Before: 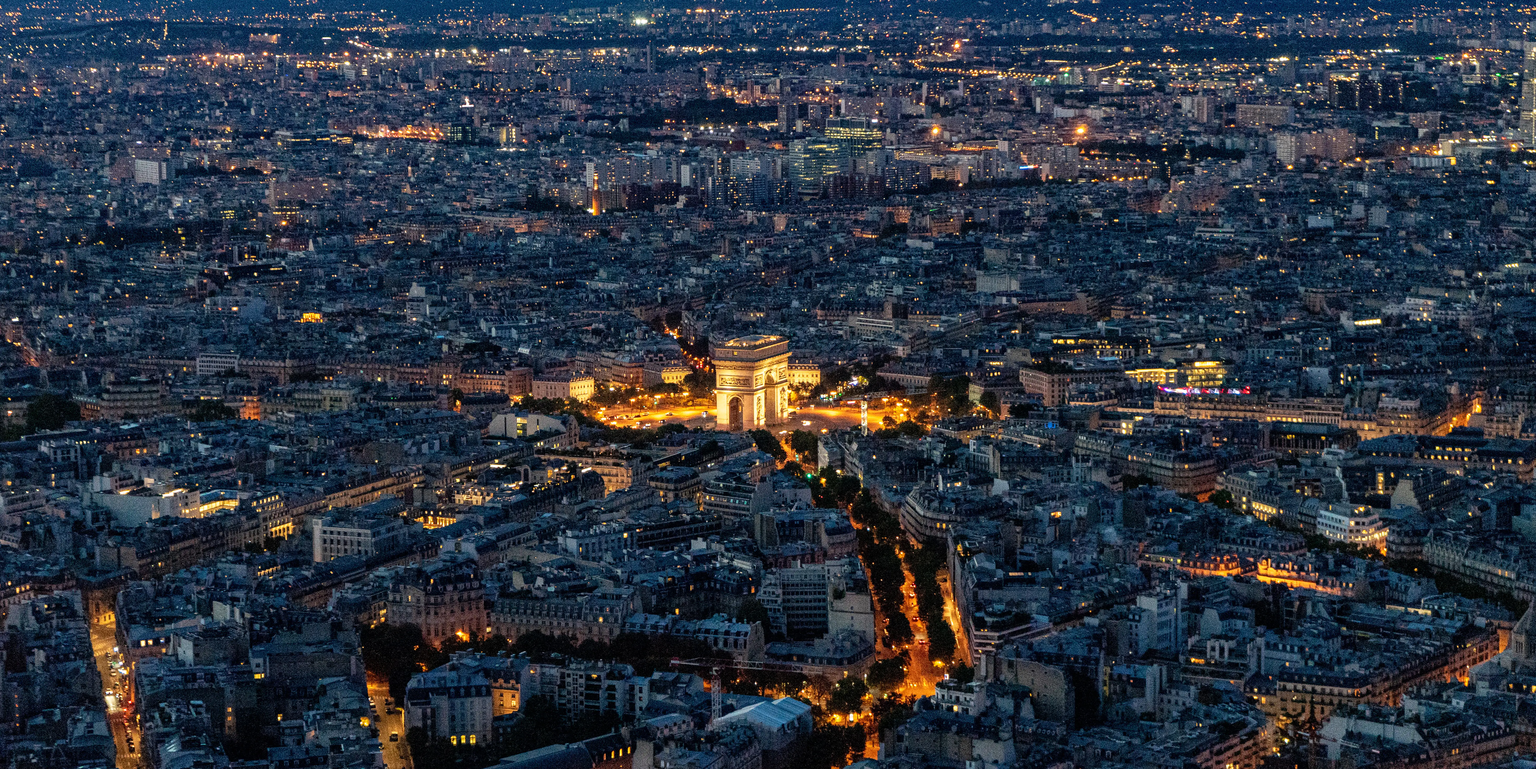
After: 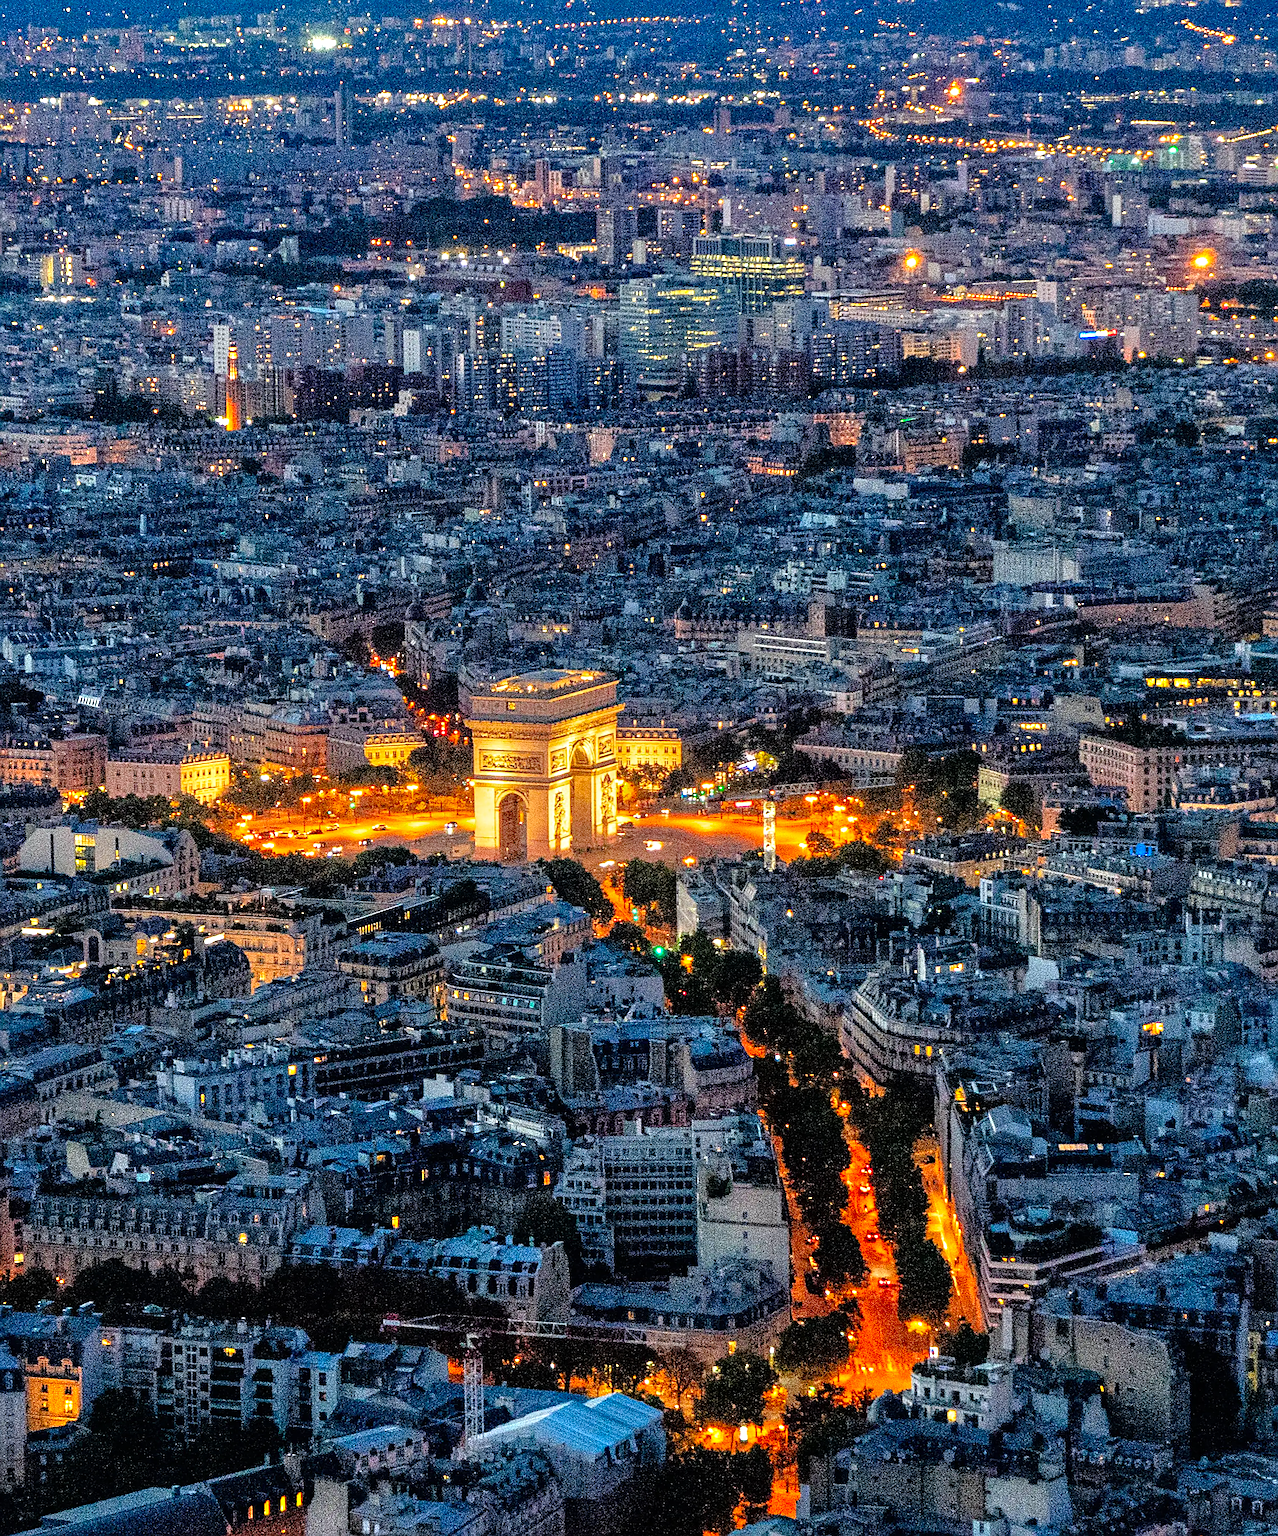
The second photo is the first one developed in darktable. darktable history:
crop: left 31.229%, right 27.105%
white balance: red 0.986, blue 1.01
sharpen: on, module defaults
tone equalizer: -7 EV 0.15 EV, -6 EV 0.6 EV, -5 EV 1.15 EV, -4 EV 1.33 EV, -3 EV 1.15 EV, -2 EV 0.6 EV, -1 EV 0.15 EV, mask exposure compensation -0.5 EV
vibrance: vibrance 100%
